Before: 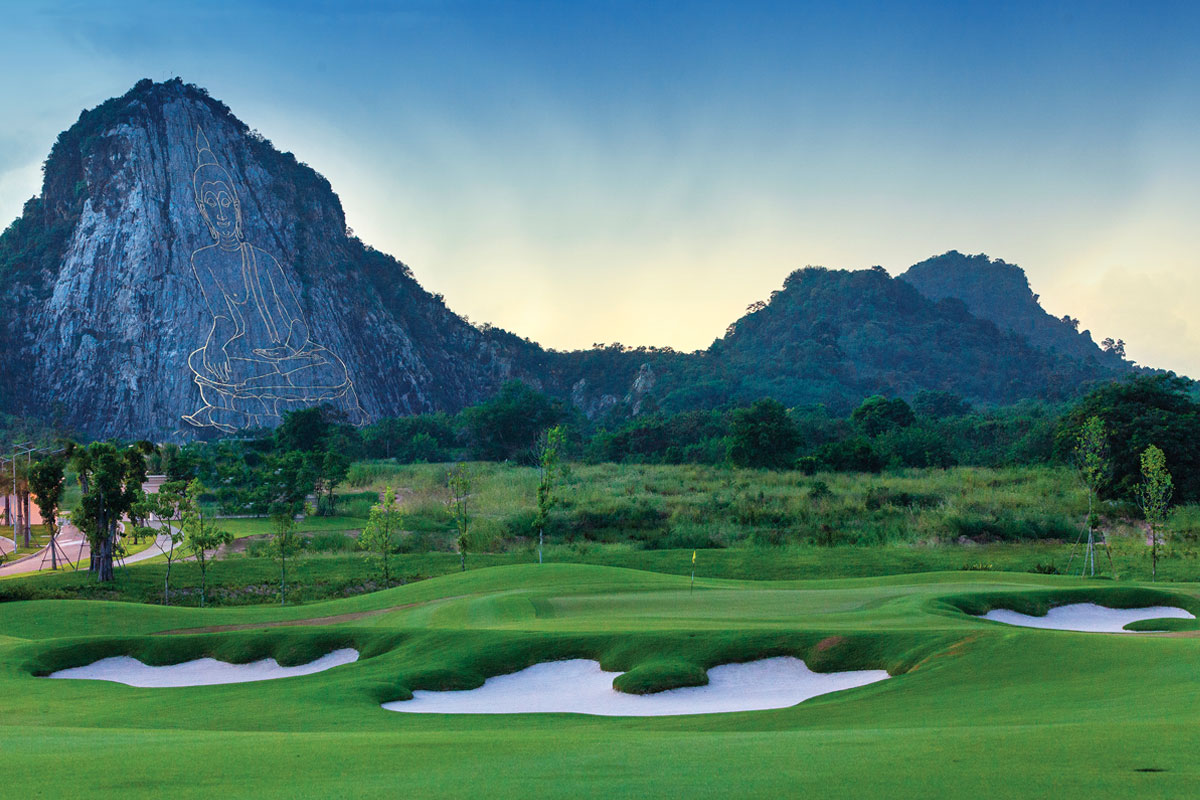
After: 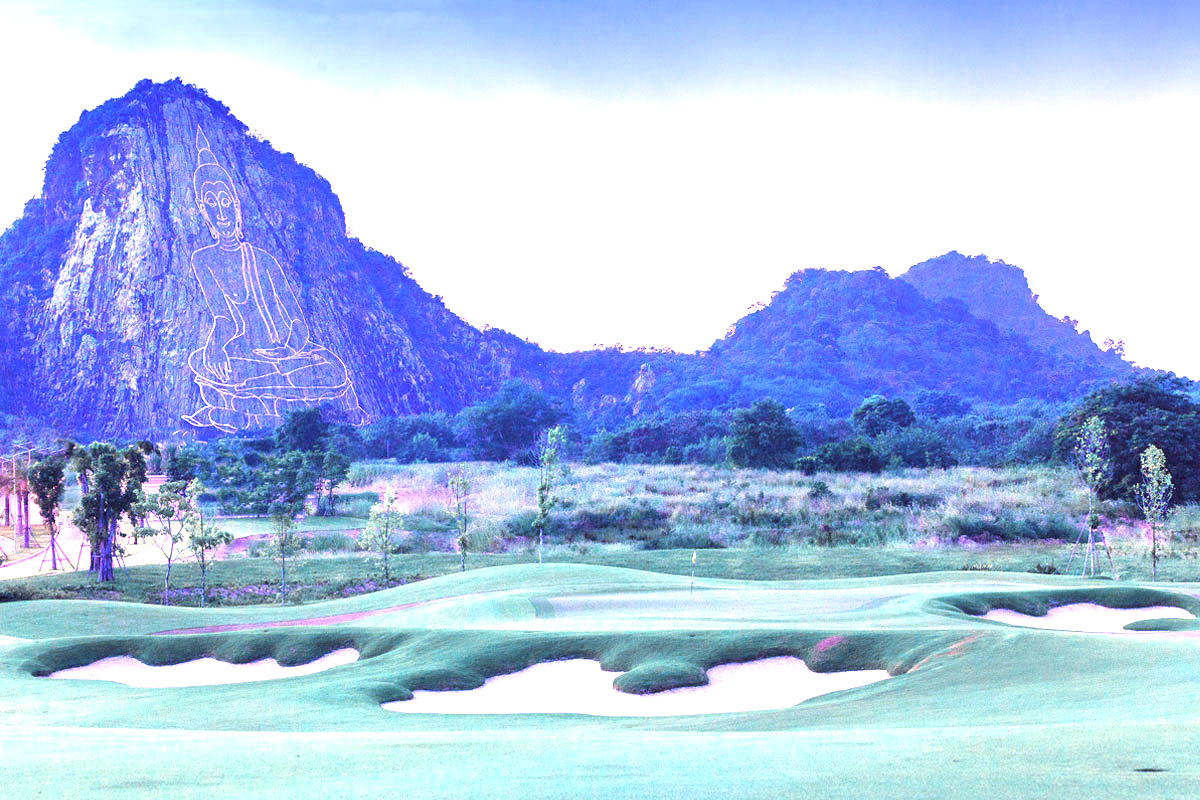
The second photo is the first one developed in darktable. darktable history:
exposure: black level correction 0, exposure 2.138 EV, compensate exposure bias true, compensate highlight preservation false
color calibration: illuminant custom, x 0.379, y 0.481, temperature 4443.07 K
